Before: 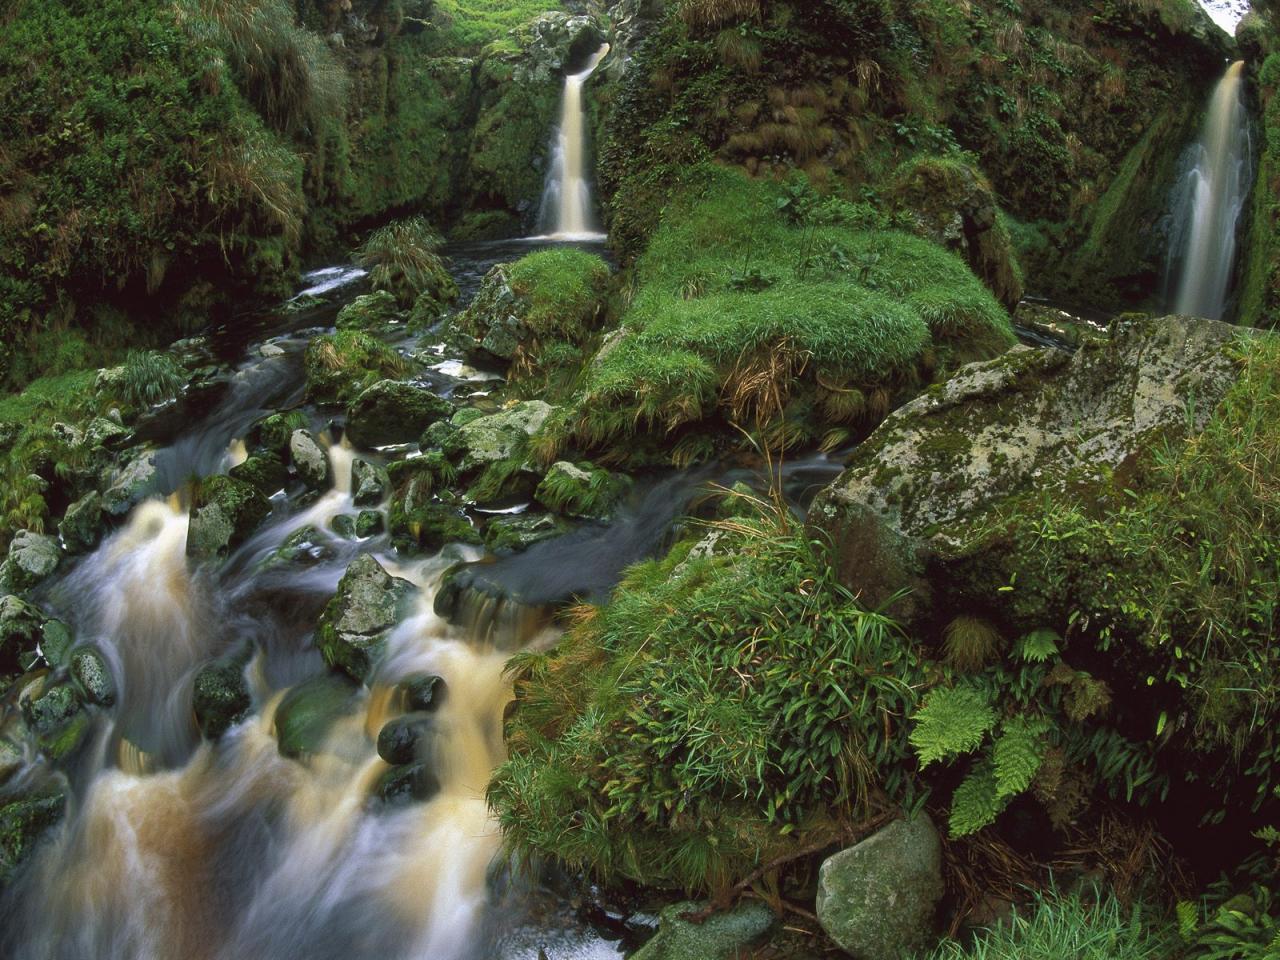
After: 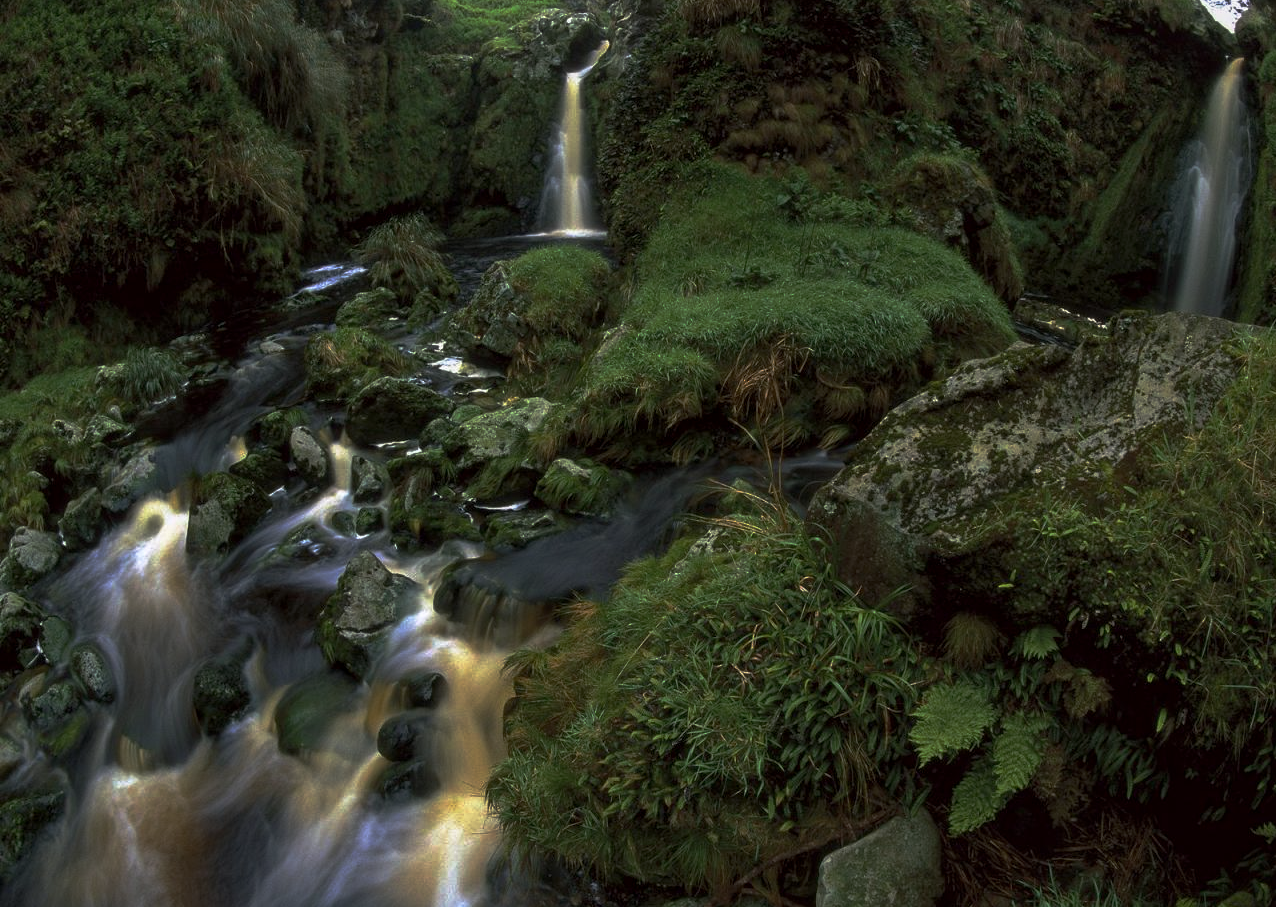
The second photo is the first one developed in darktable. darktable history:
local contrast: on, module defaults
crop: top 0.373%, right 0.265%, bottom 5.052%
base curve: curves: ch0 [(0, 0) (0.564, 0.291) (0.802, 0.731) (1, 1)], preserve colors none
